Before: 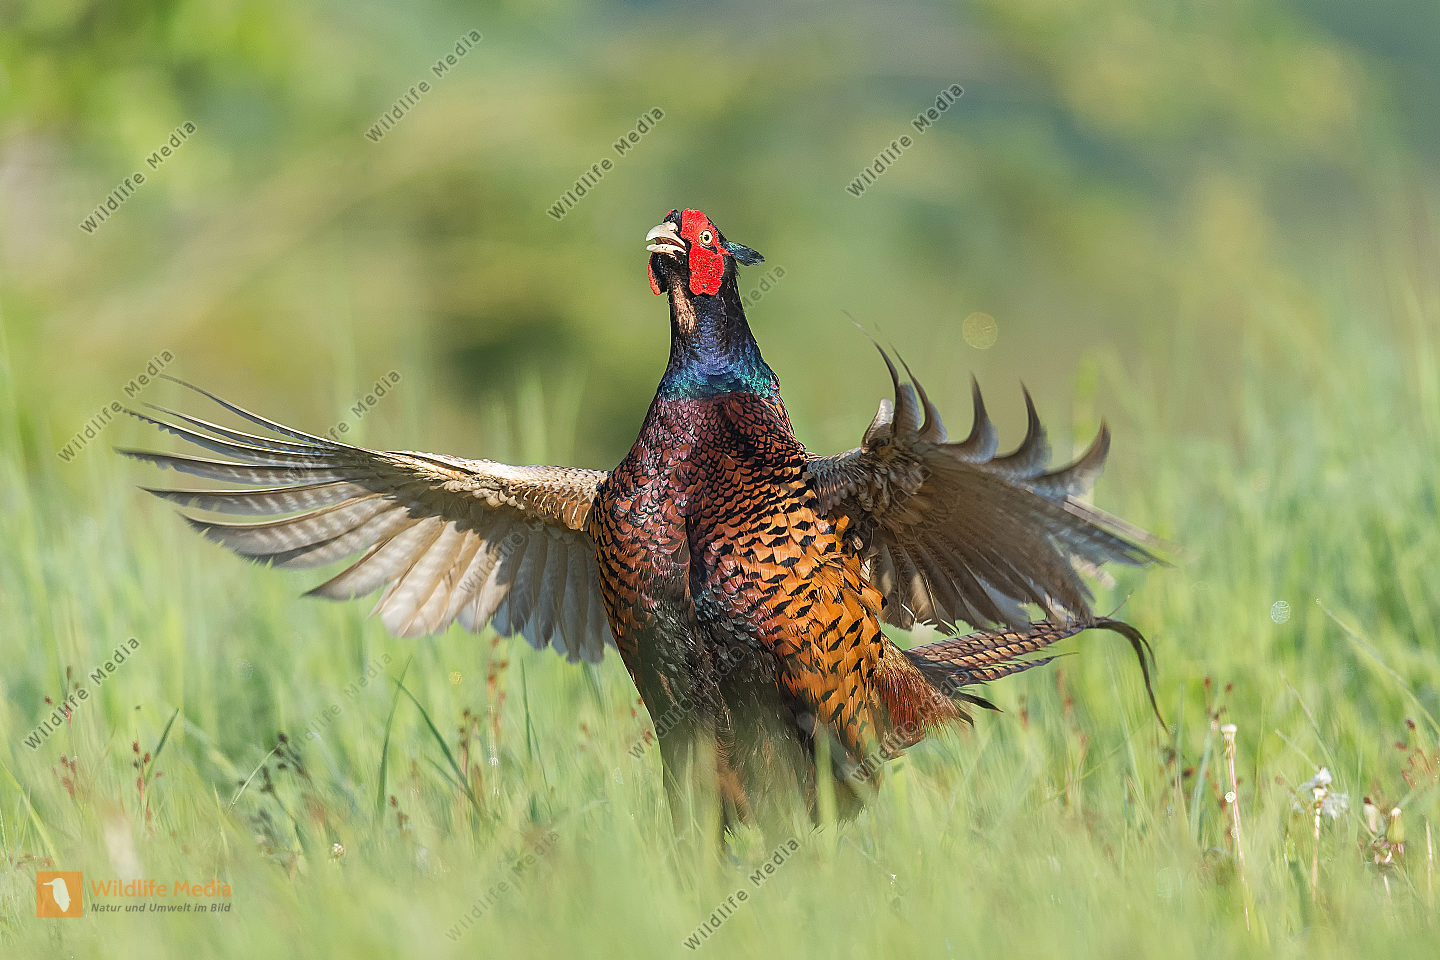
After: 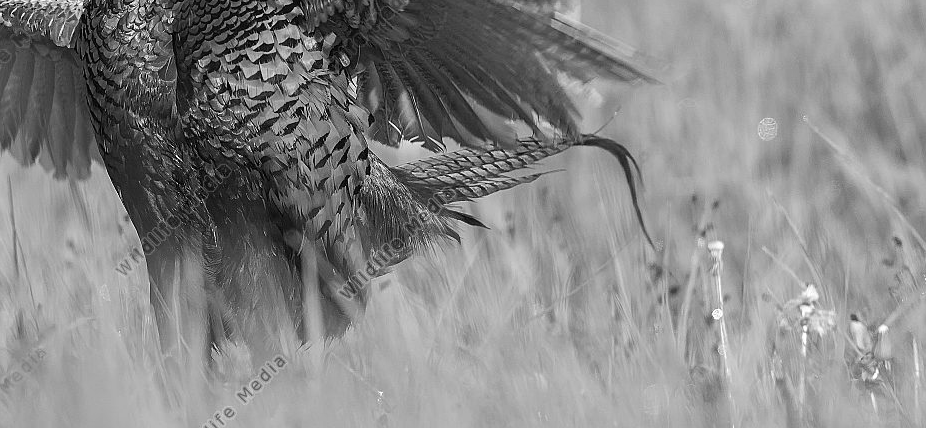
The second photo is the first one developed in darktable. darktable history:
color calibration: output gray [0.21, 0.42, 0.37, 0], illuminant as shot in camera, x 0.378, y 0.381, temperature 4093.25 K
crop and rotate: left 35.656%, top 50.392%, bottom 4.945%
